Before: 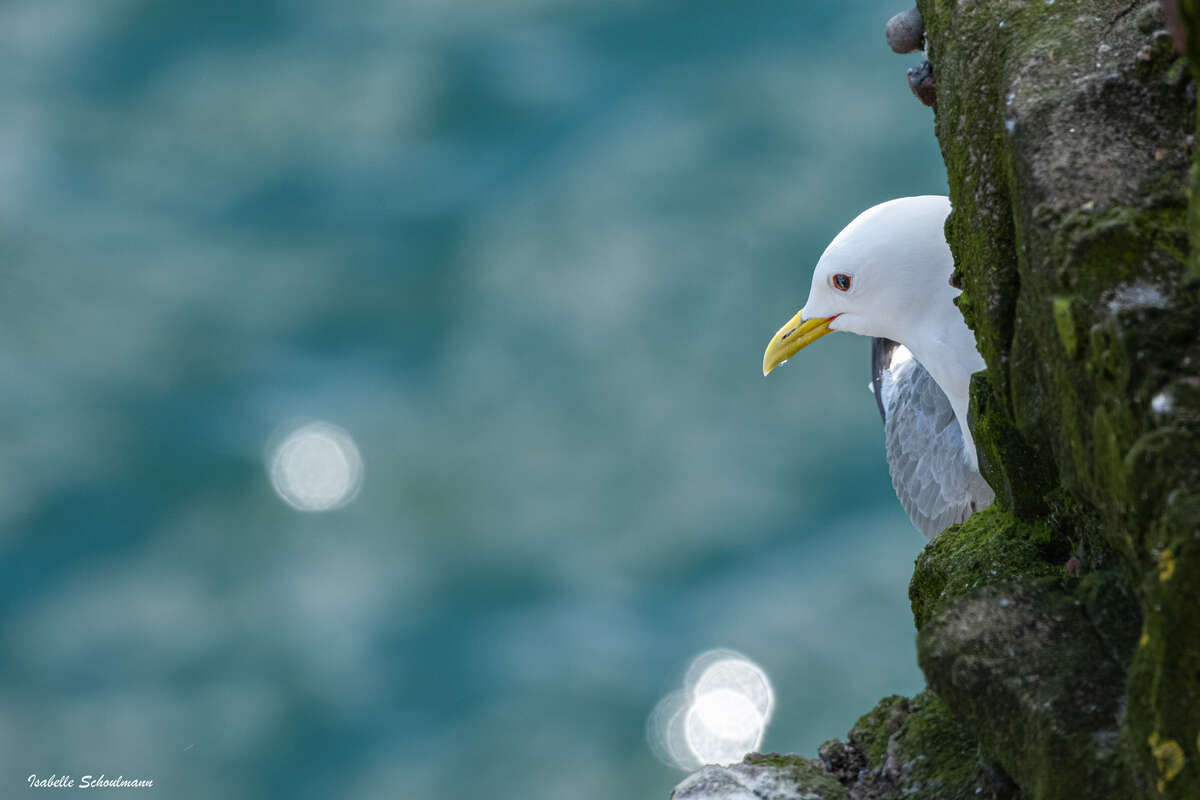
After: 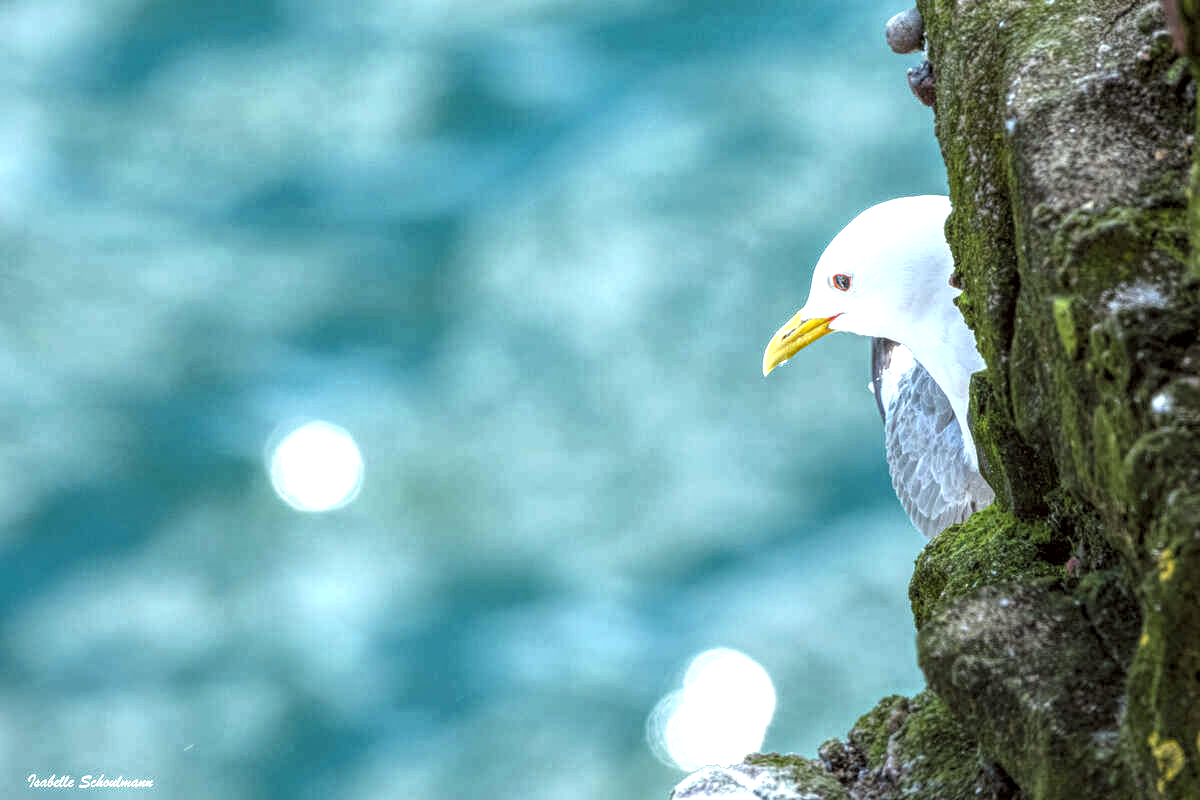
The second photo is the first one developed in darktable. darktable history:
local contrast: highlights 74%, shadows 55%, detail 177%, midtone range 0.204
exposure: compensate exposure bias true, compensate highlight preservation false
color correction: highlights a* -2.86, highlights b* -1.9, shadows a* 2.28, shadows b* 3
levels: levels [0.062, 0.494, 0.925]
